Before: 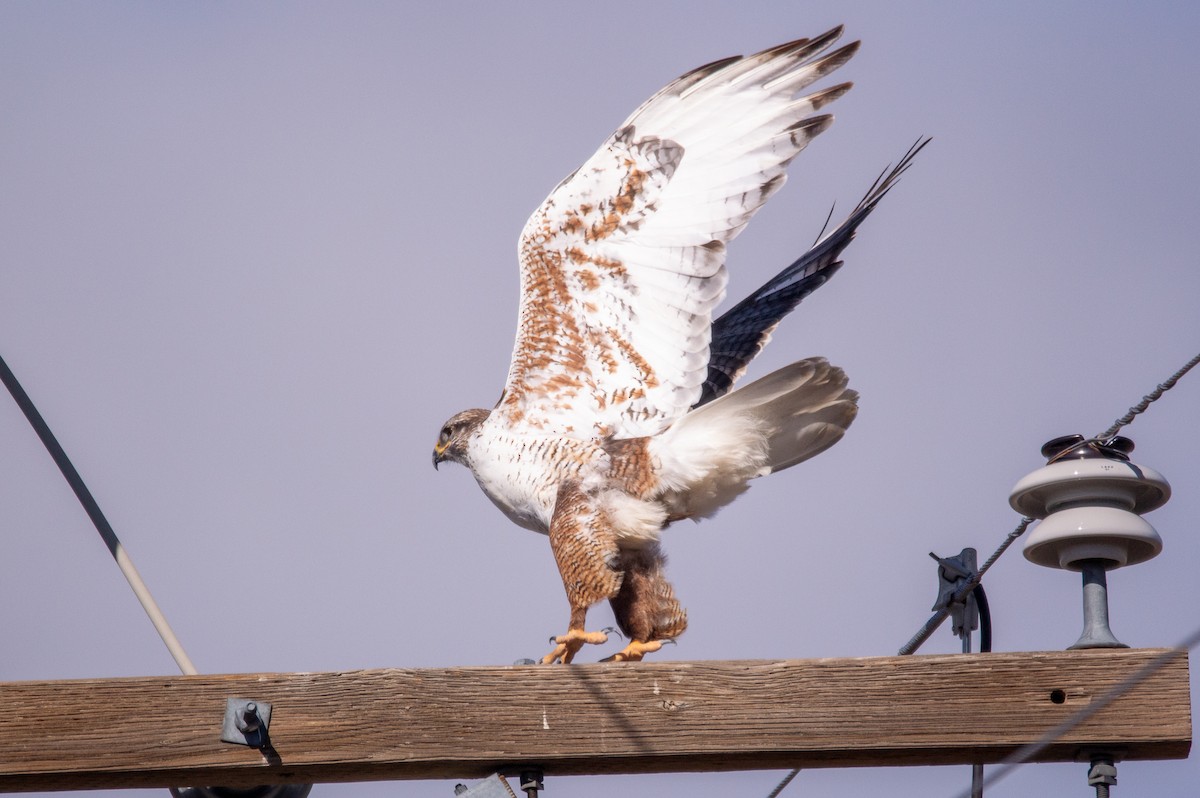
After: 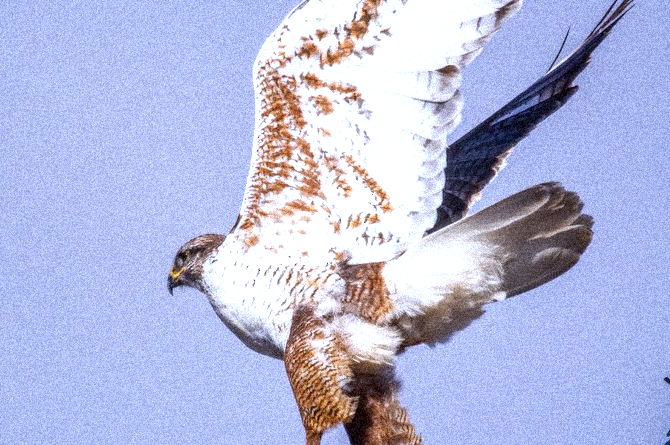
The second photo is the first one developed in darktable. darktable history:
grain: coarseness 46.9 ISO, strength 50.21%, mid-tones bias 0%
crop and rotate: left 22.13%, top 22.054%, right 22.026%, bottom 22.102%
local contrast: on, module defaults
white balance: red 0.924, blue 1.095
color balance rgb: linear chroma grading › global chroma 16.62%, perceptual saturation grading › highlights -8.63%, perceptual saturation grading › mid-tones 18.66%, perceptual saturation grading › shadows 28.49%, perceptual brilliance grading › highlights 14.22%, perceptual brilliance grading › shadows -18.96%, global vibrance 27.71%
